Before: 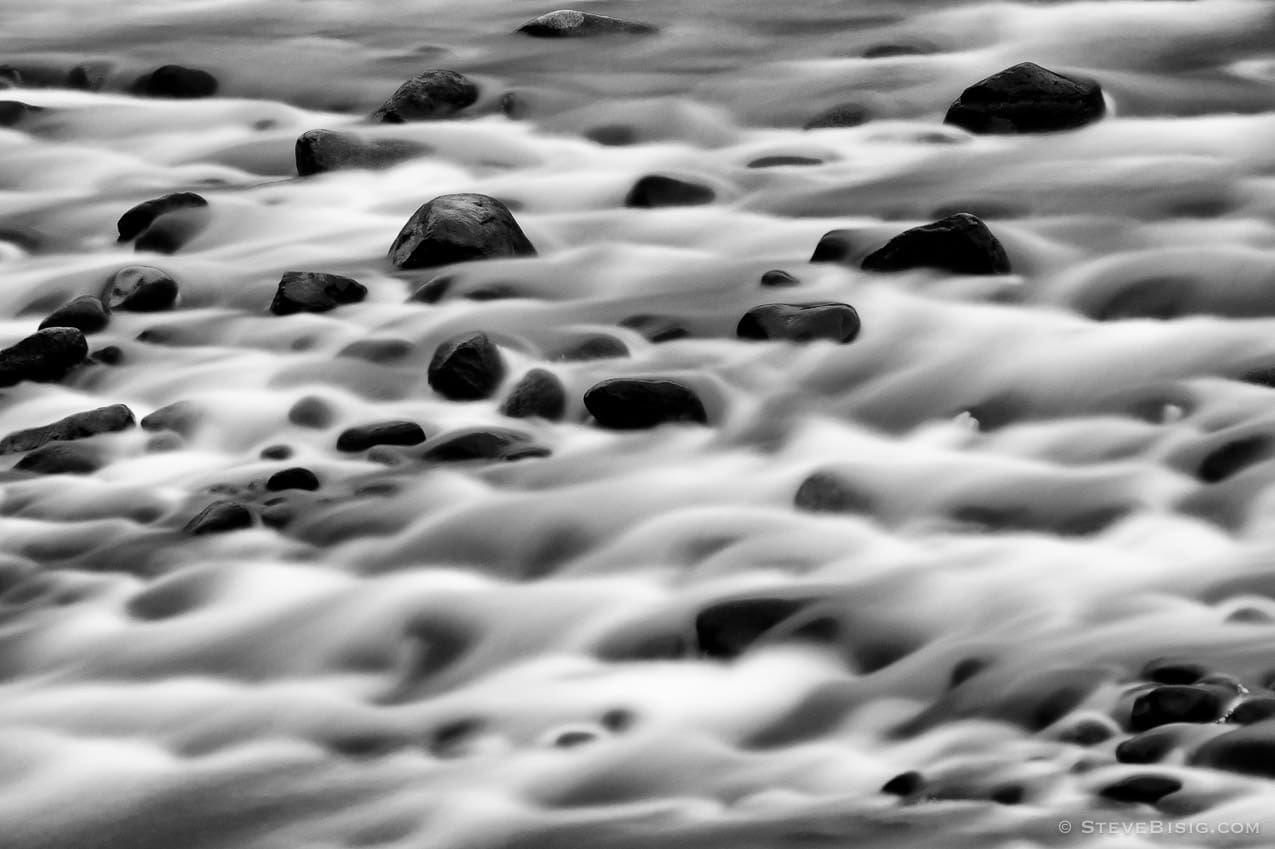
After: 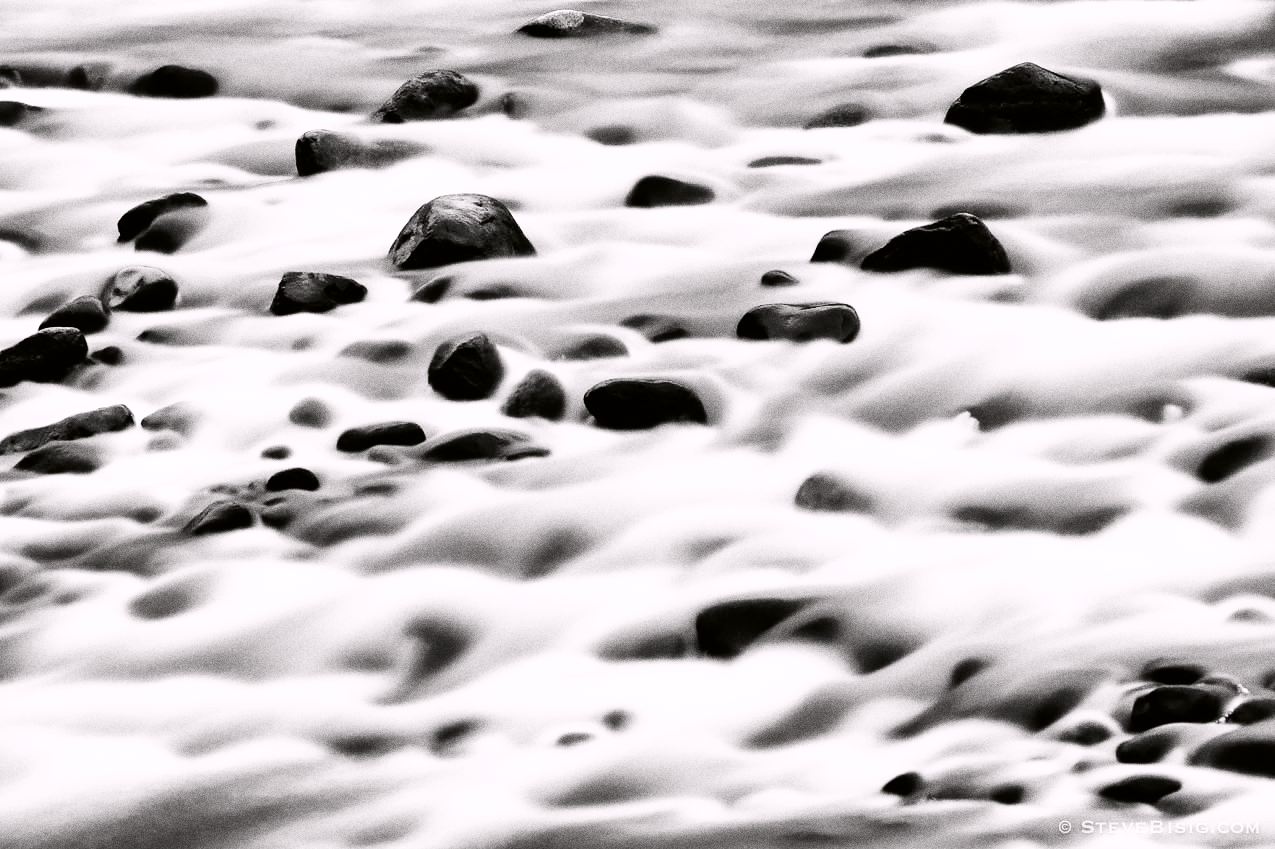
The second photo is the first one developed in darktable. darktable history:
base curve: curves: ch0 [(0, 0) (0.007, 0.004) (0.027, 0.03) (0.046, 0.07) (0.207, 0.54) (0.442, 0.872) (0.673, 0.972) (1, 1)], preserve colors none
grain: coarseness 0.09 ISO, strength 40%
color correction: highlights a* 3.12, highlights b* -1.55, shadows a* -0.101, shadows b* 2.52, saturation 0.98
